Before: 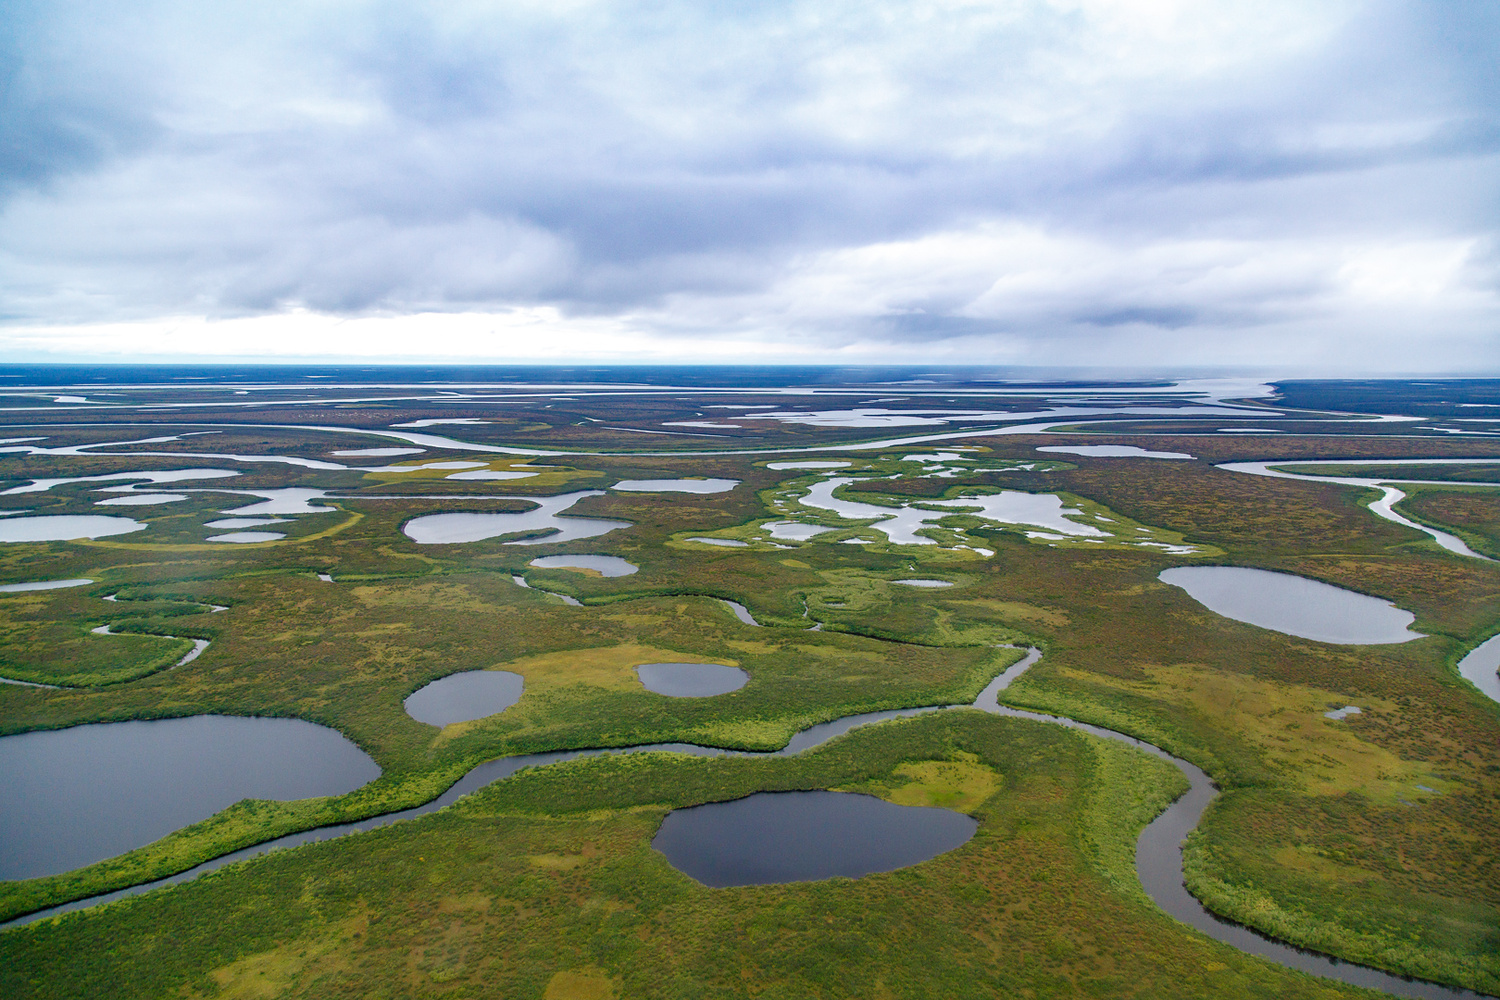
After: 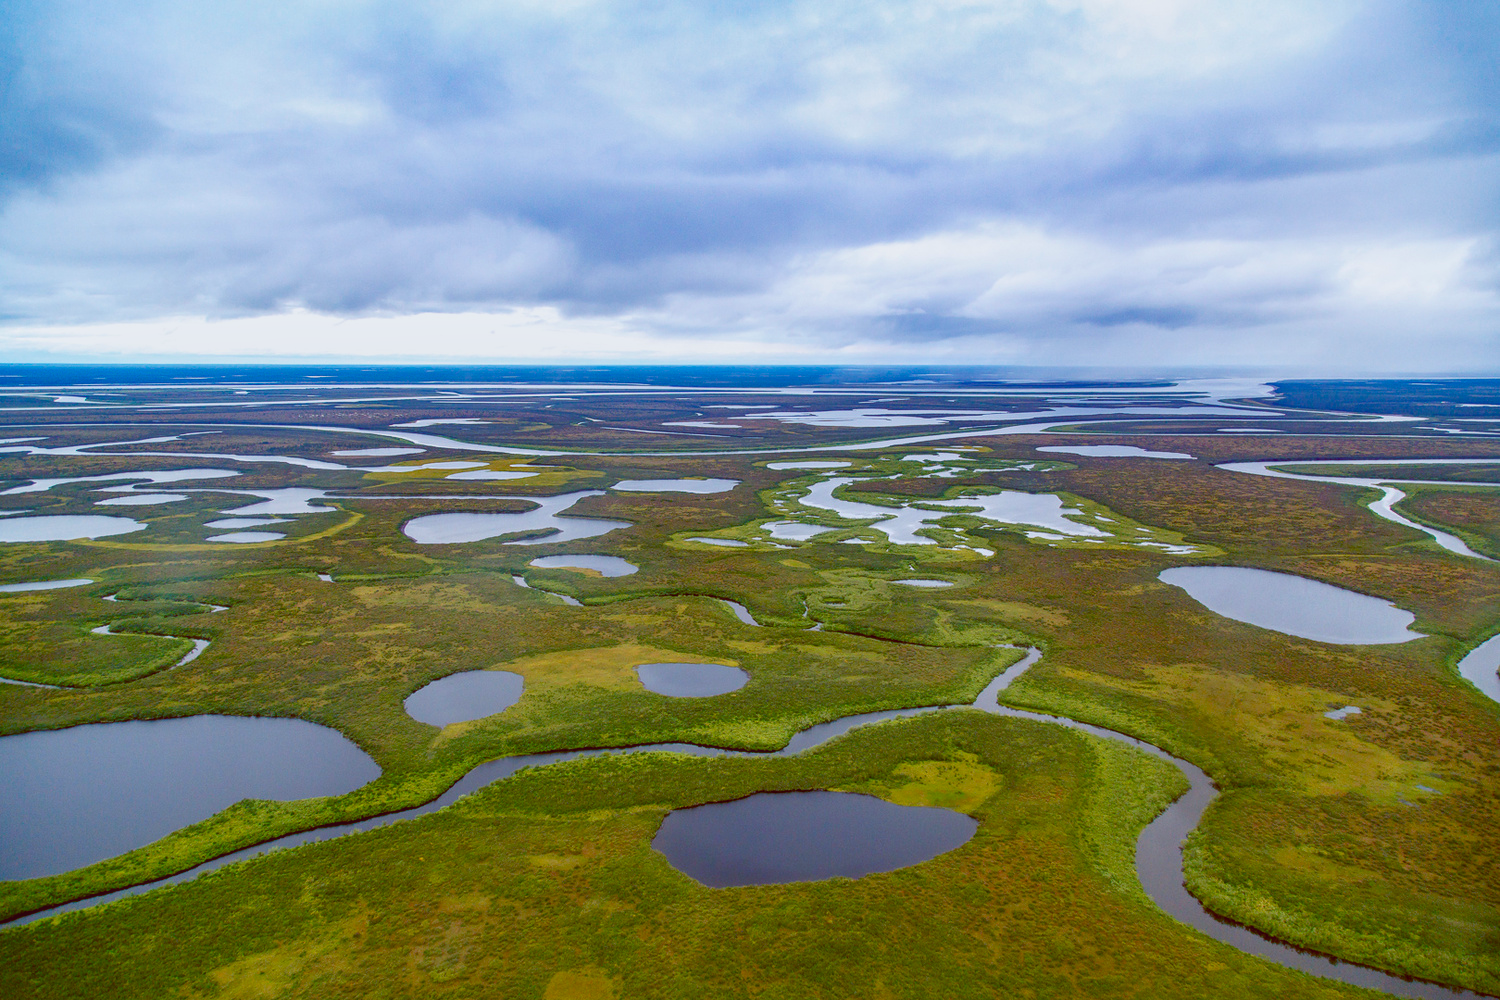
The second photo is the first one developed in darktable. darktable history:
contrast brightness saturation: contrast -0.19, saturation 0.19
local contrast: detail 130%
color balance: lift [1, 1.015, 1.004, 0.985], gamma [1, 0.958, 0.971, 1.042], gain [1, 0.956, 0.977, 1.044]
